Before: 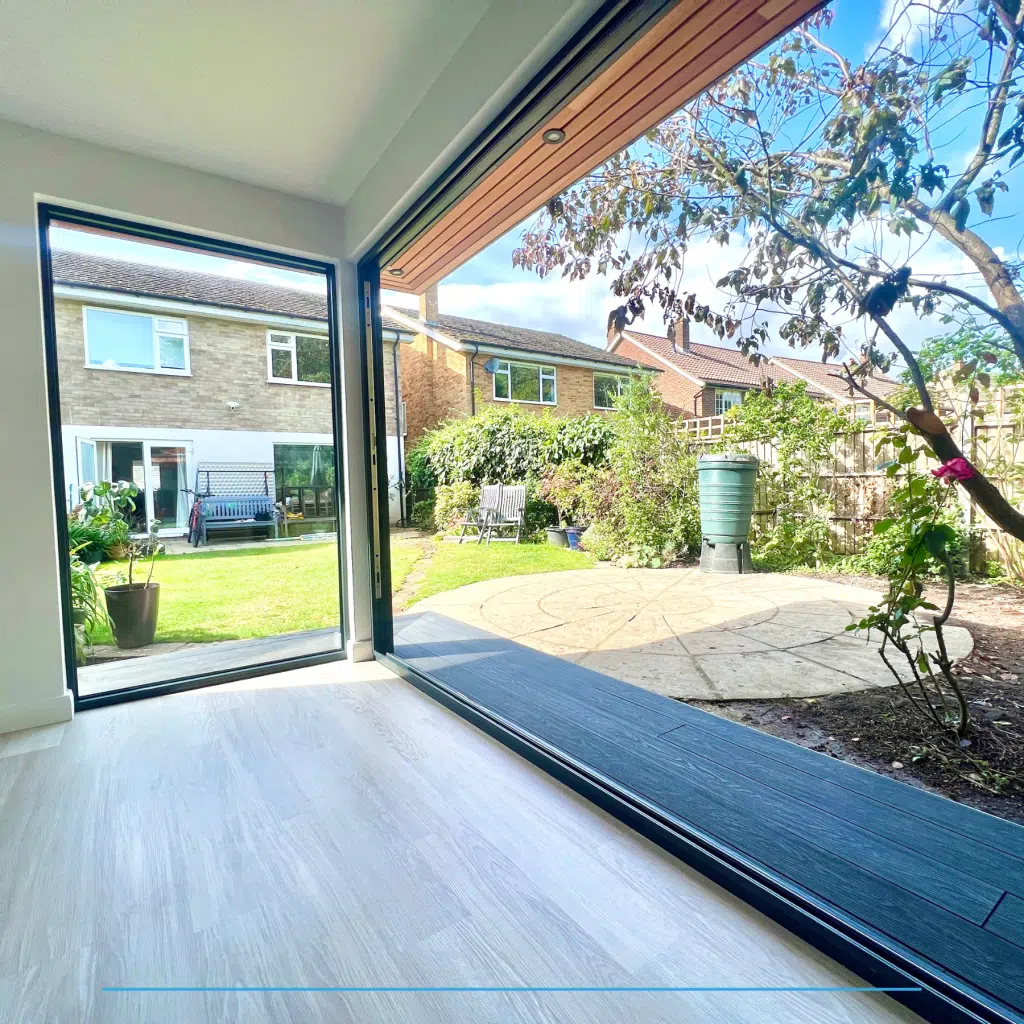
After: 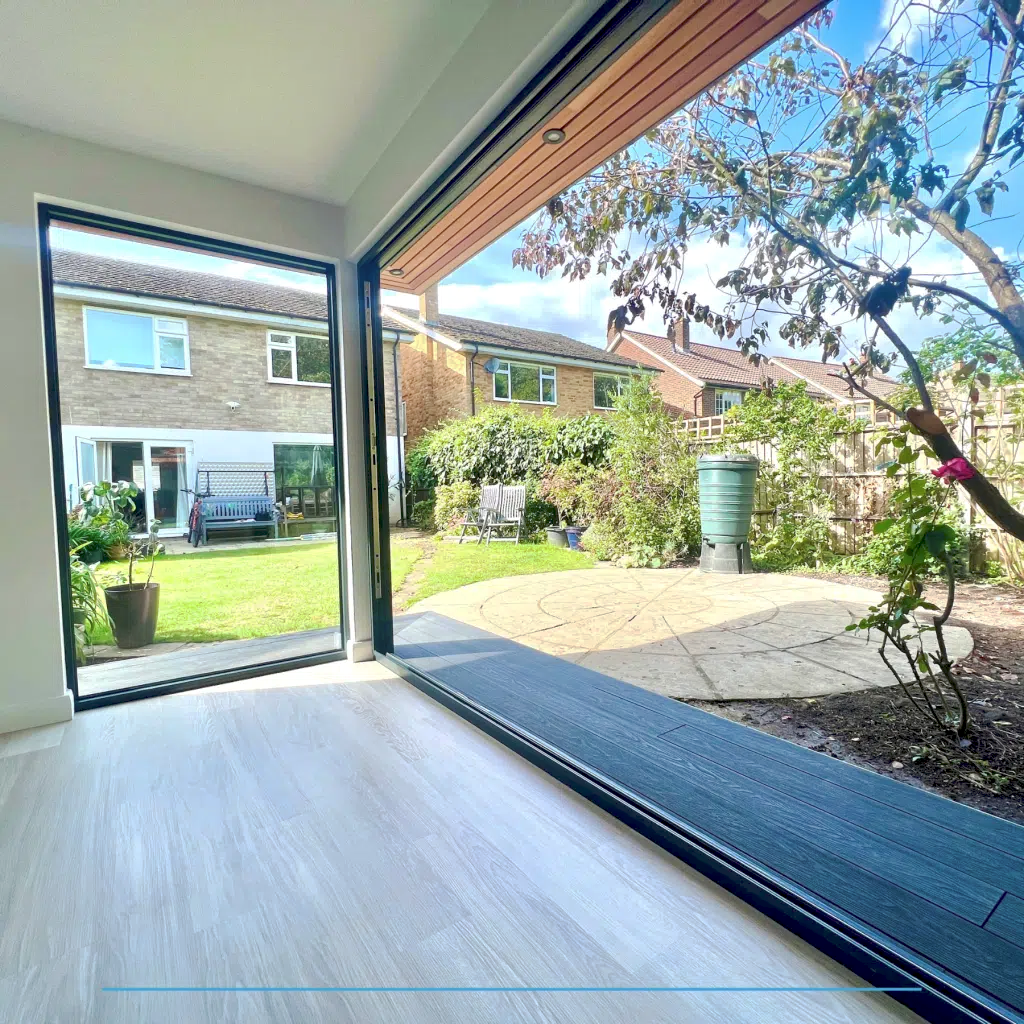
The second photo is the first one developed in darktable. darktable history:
tone curve: curves: ch0 [(0, 0) (0.003, 0.023) (0.011, 0.033) (0.025, 0.057) (0.044, 0.099) (0.069, 0.132) (0.1, 0.155) (0.136, 0.179) (0.177, 0.213) (0.224, 0.255) (0.277, 0.299) (0.335, 0.347) (0.399, 0.407) (0.468, 0.473) (0.543, 0.546) (0.623, 0.619) (0.709, 0.698) (0.801, 0.775) (0.898, 0.871) (1, 1)], preserve colors none
exposure: black level correction 0.005, exposure 0.014 EV, compensate highlight preservation false
